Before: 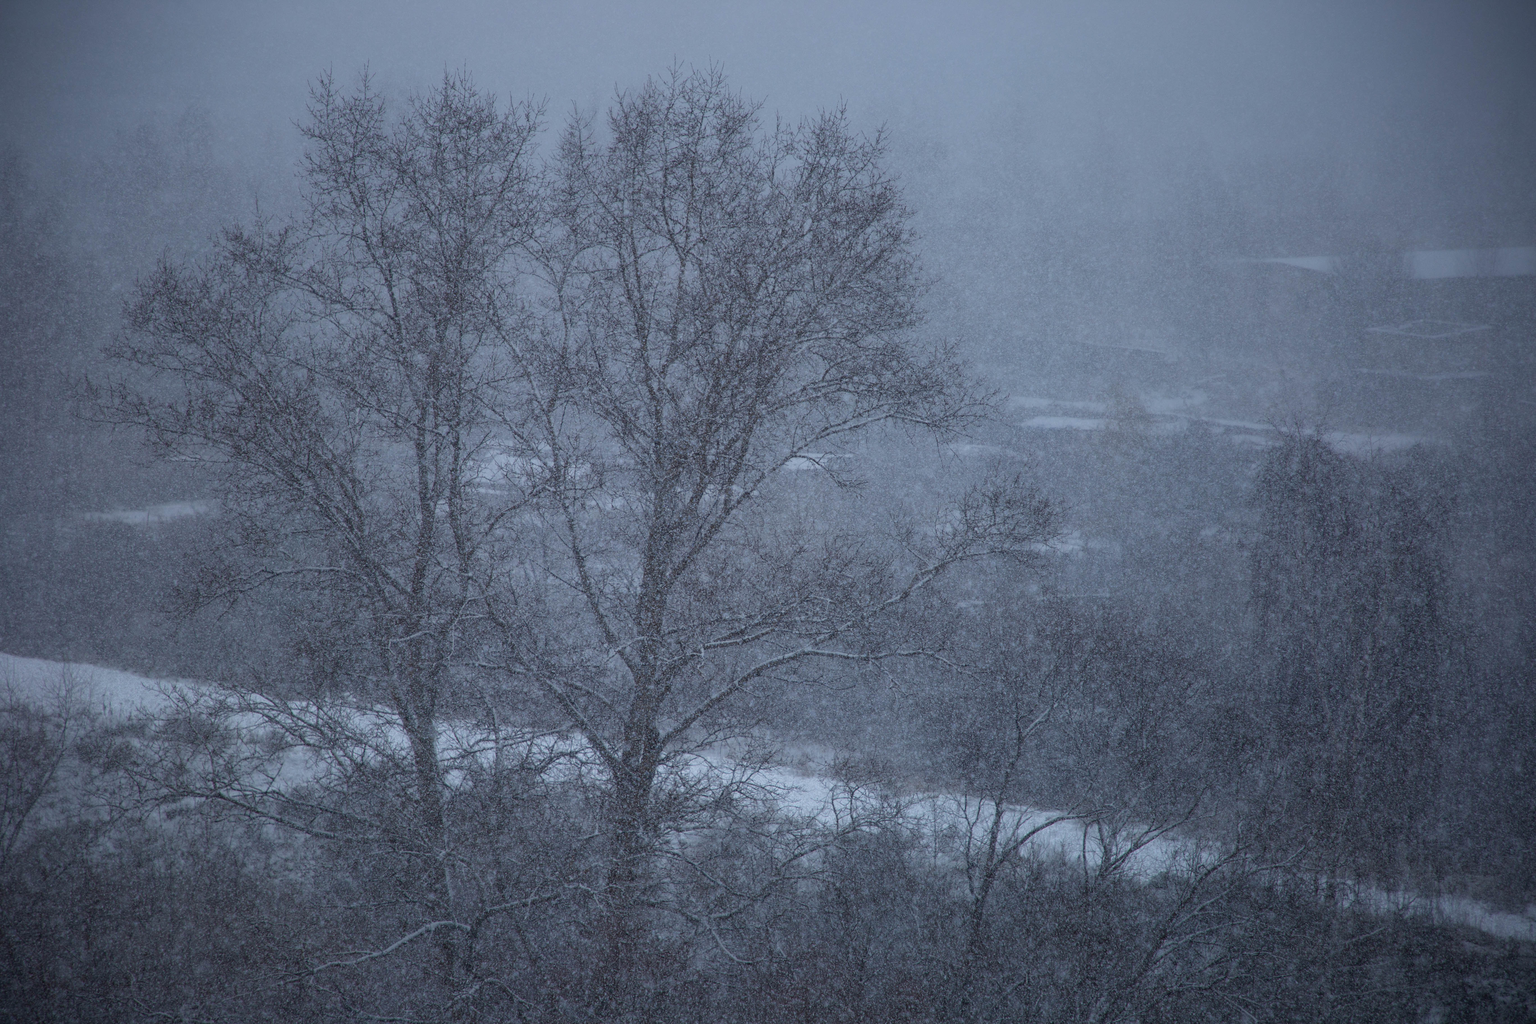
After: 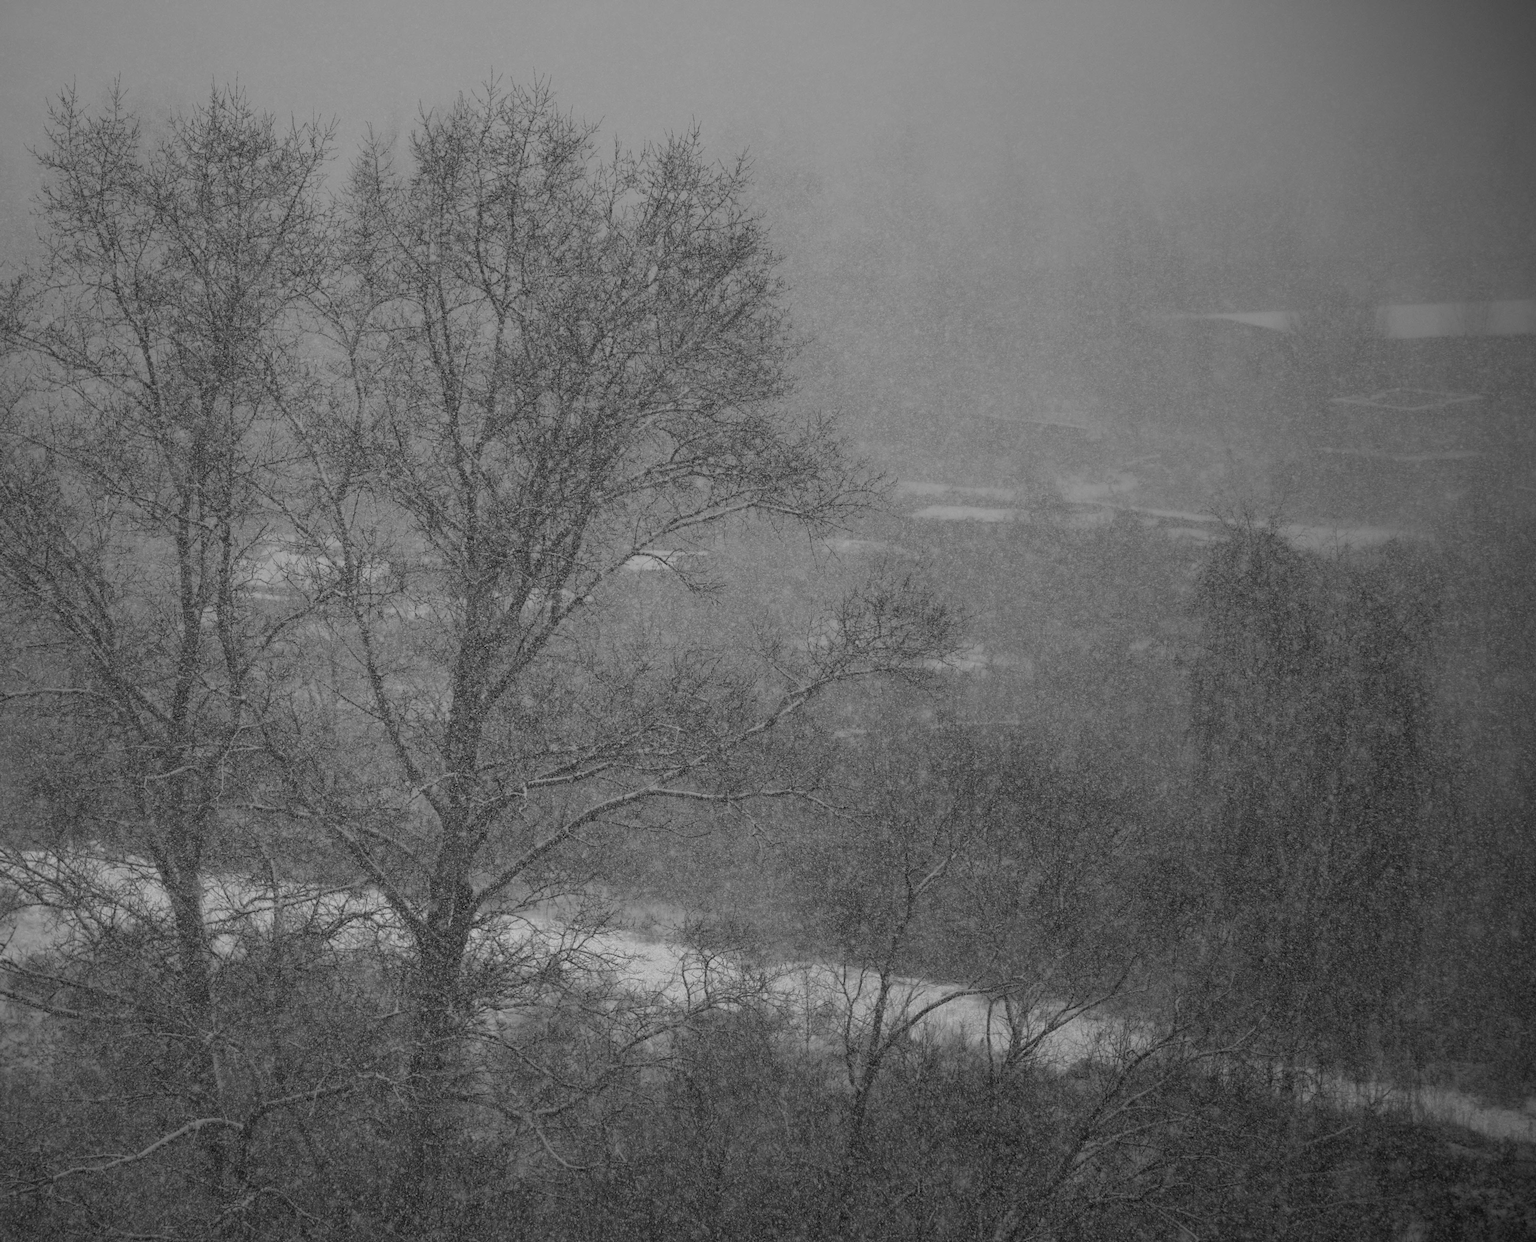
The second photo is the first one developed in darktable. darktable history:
crop: left 17.582%, bottom 0.031%
monochrome: on, module defaults
